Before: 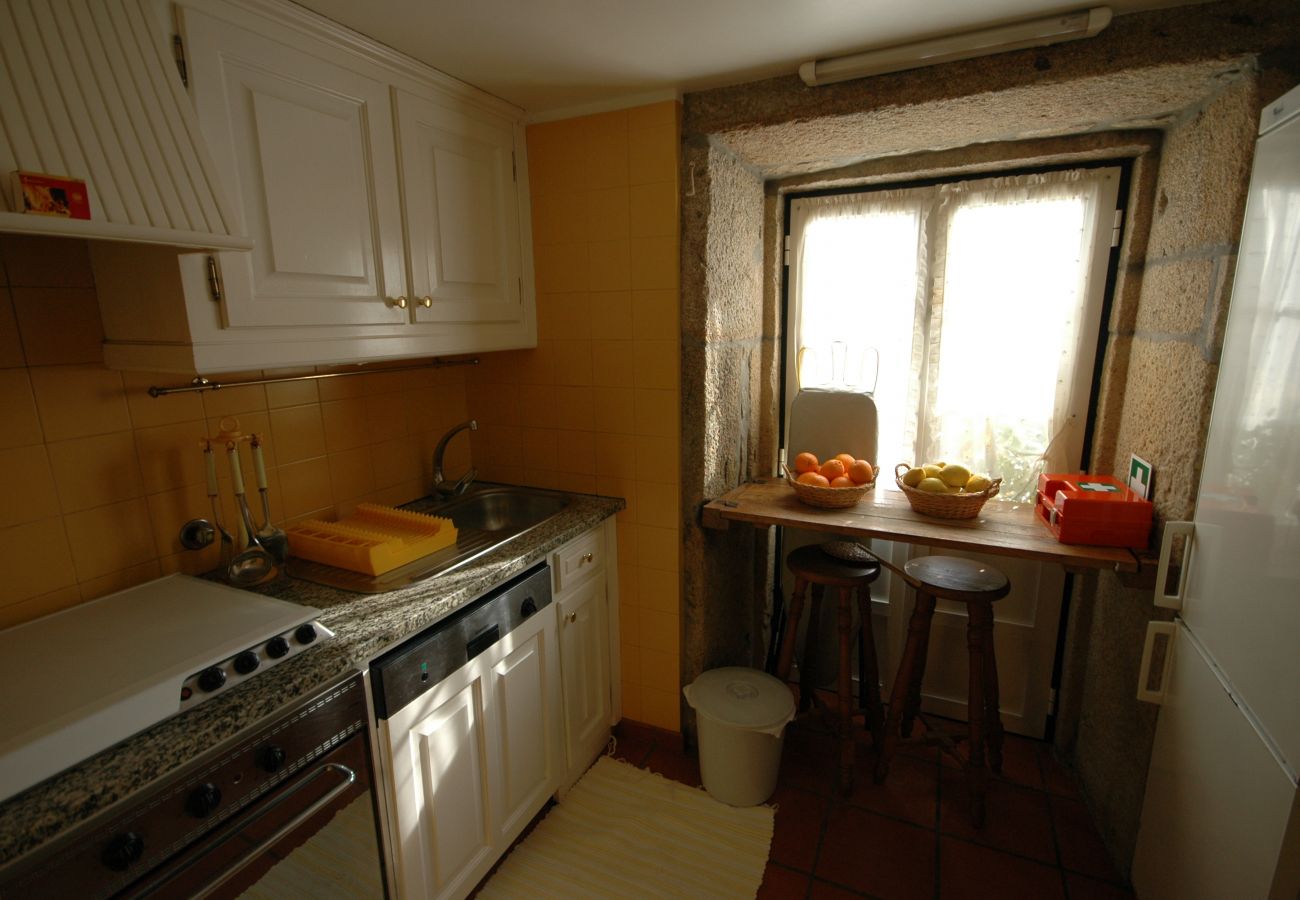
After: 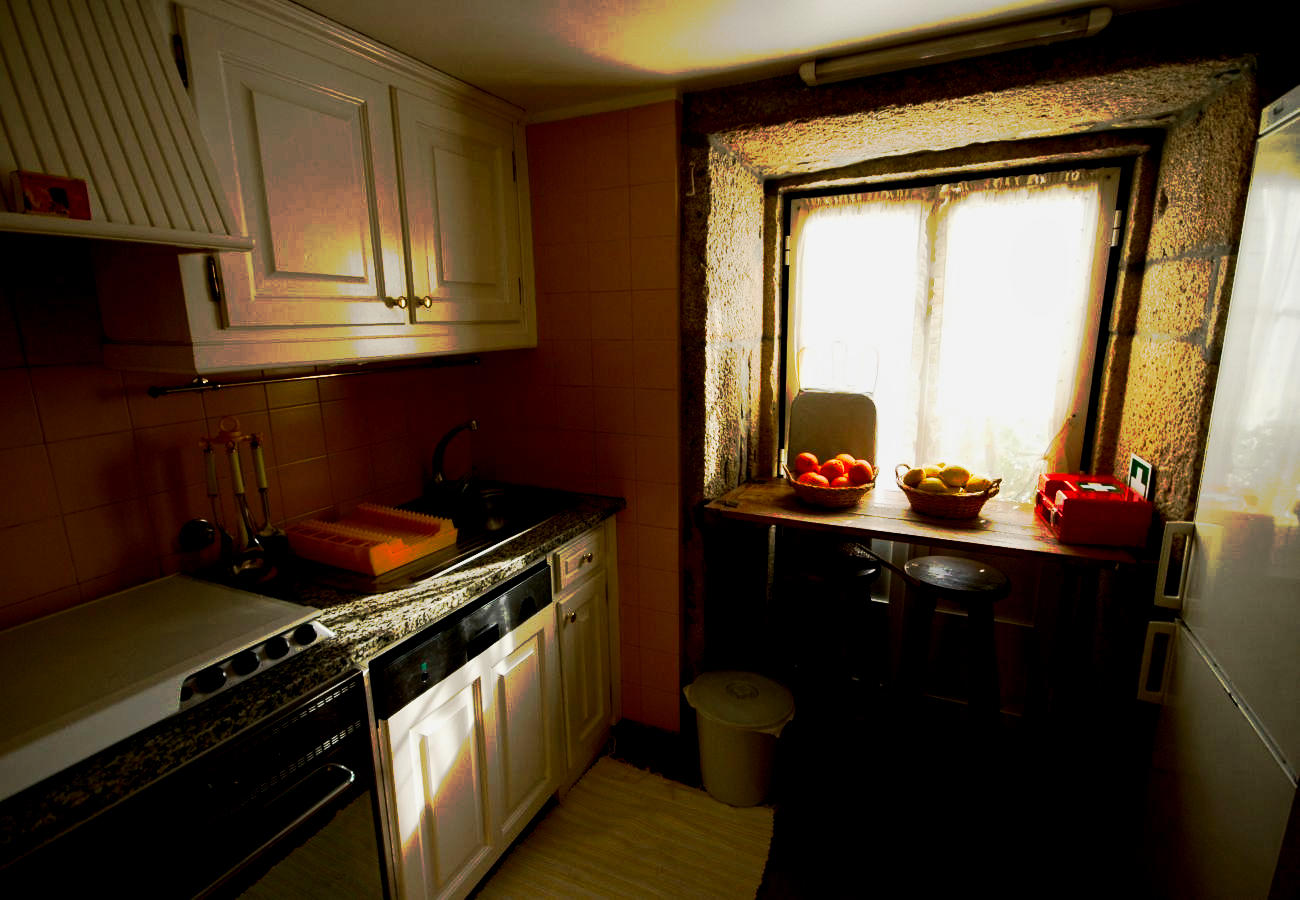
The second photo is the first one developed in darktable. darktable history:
local contrast: highlights 100%, shadows 100%, detail 120%, midtone range 0.2
tone curve: curves: ch0 [(0, 0) (0.003, 0.003) (0.011, 0.011) (0.025, 0.024) (0.044, 0.043) (0.069, 0.067) (0.1, 0.096) (0.136, 0.131) (0.177, 0.171) (0.224, 0.216) (0.277, 0.267) (0.335, 0.323) (0.399, 0.384) (0.468, 0.451) (0.543, 0.678) (0.623, 0.734) (0.709, 0.795) (0.801, 0.859) (0.898, 0.928) (1, 1)], preserve colors none
filmic rgb: black relative exposure -4.14 EV, white relative exposure 5.1 EV, hardness 2.11, contrast 1.165
exposure: black level correction 0, exposure 0.6 EV, compensate exposure bias true, compensate highlight preservation false
contrast brightness saturation: contrast 0.22, brightness -0.19, saturation 0.24
